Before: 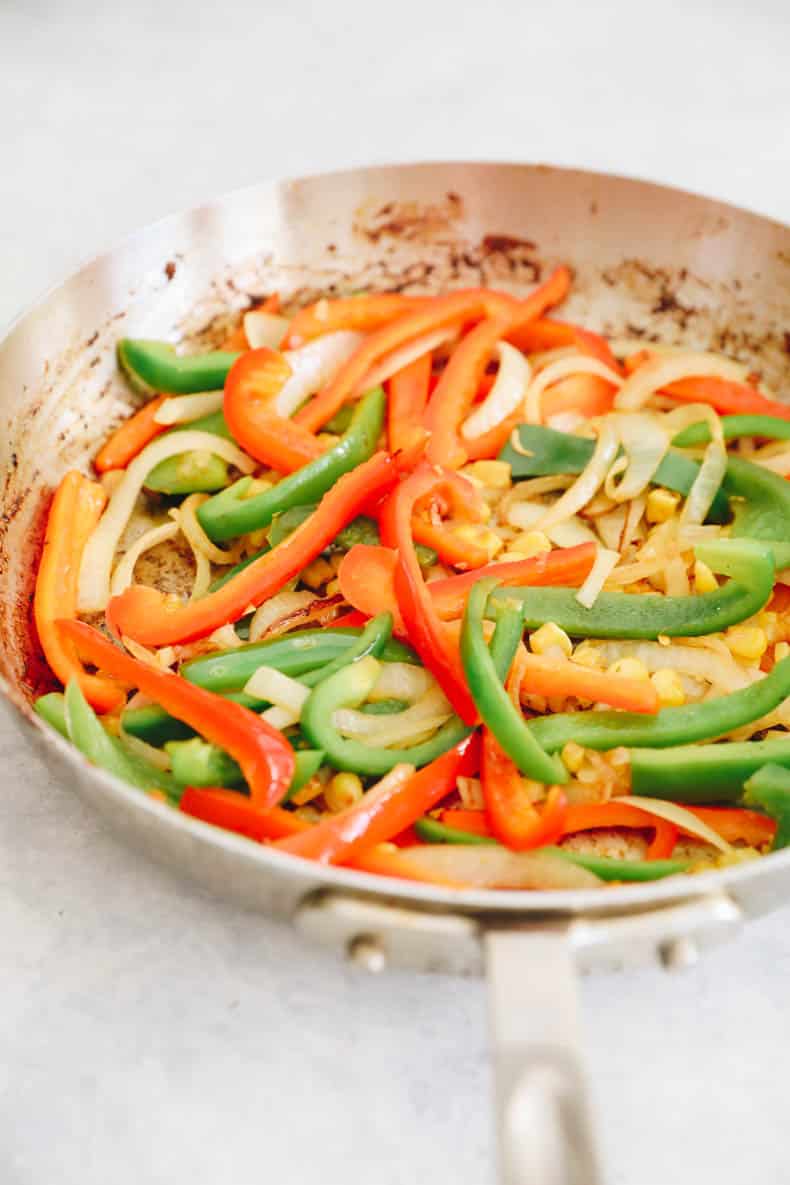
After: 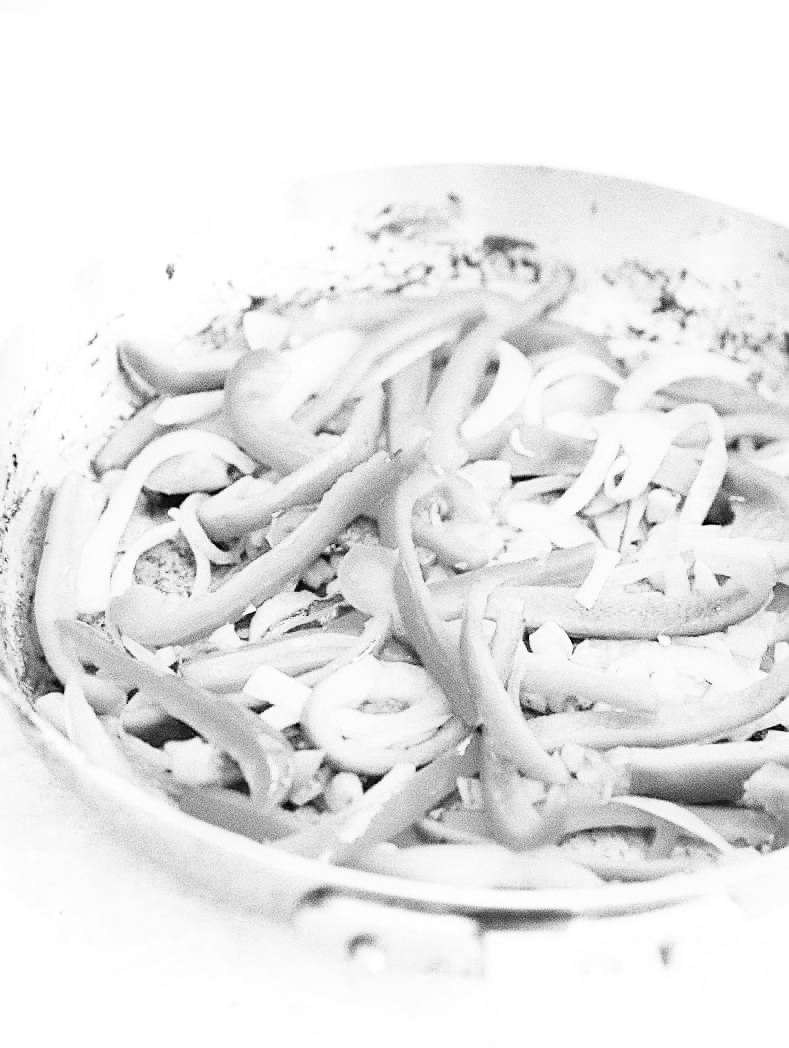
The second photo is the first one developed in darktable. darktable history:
monochrome: on, module defaults
crop and rotate: top 0%, bottom 11.49%
base curve: curves: ch0 [(0, 0) (0.012, 0.01) (0.073, 0.168) (0.31, 0.711) (0.645, 0.957) (1, 1)], preserve colors none
sharpen: on, module defaults
exposure: exposure 0.3 EV, compensate highlight preservation false
grain: coarseness 0.09 ISO, strength 40%
